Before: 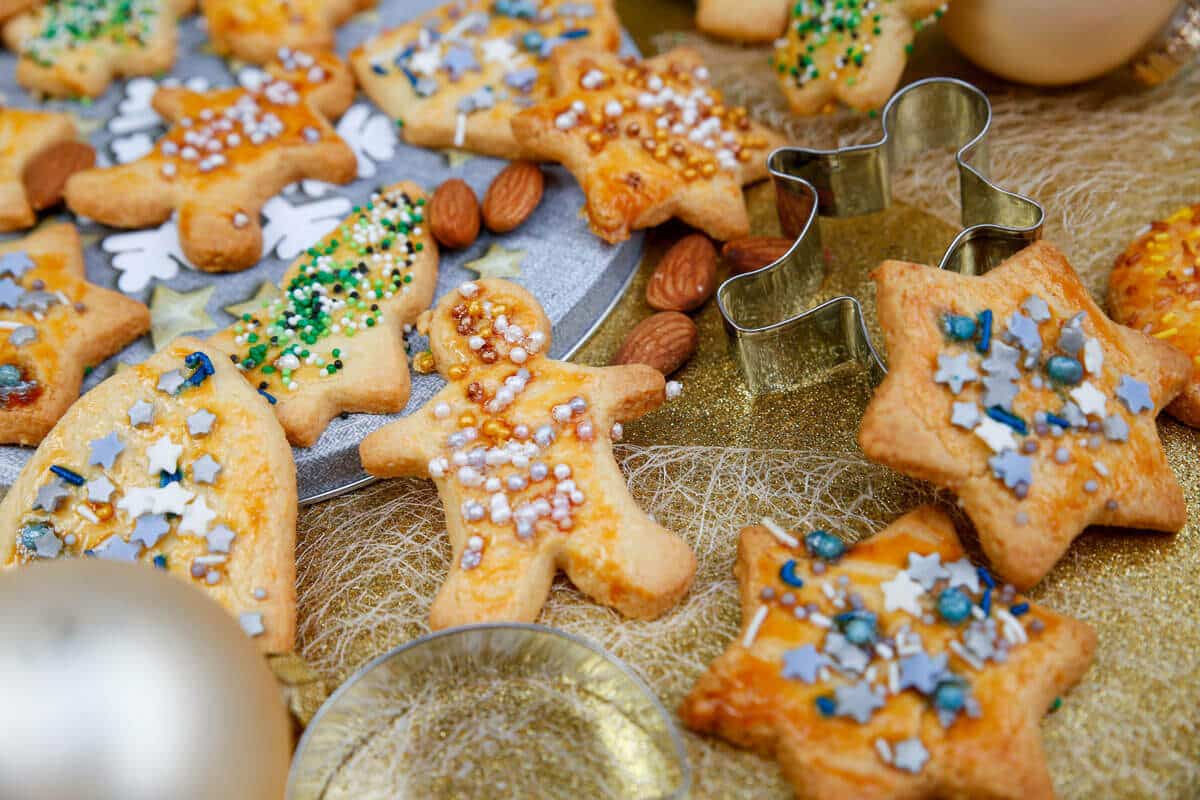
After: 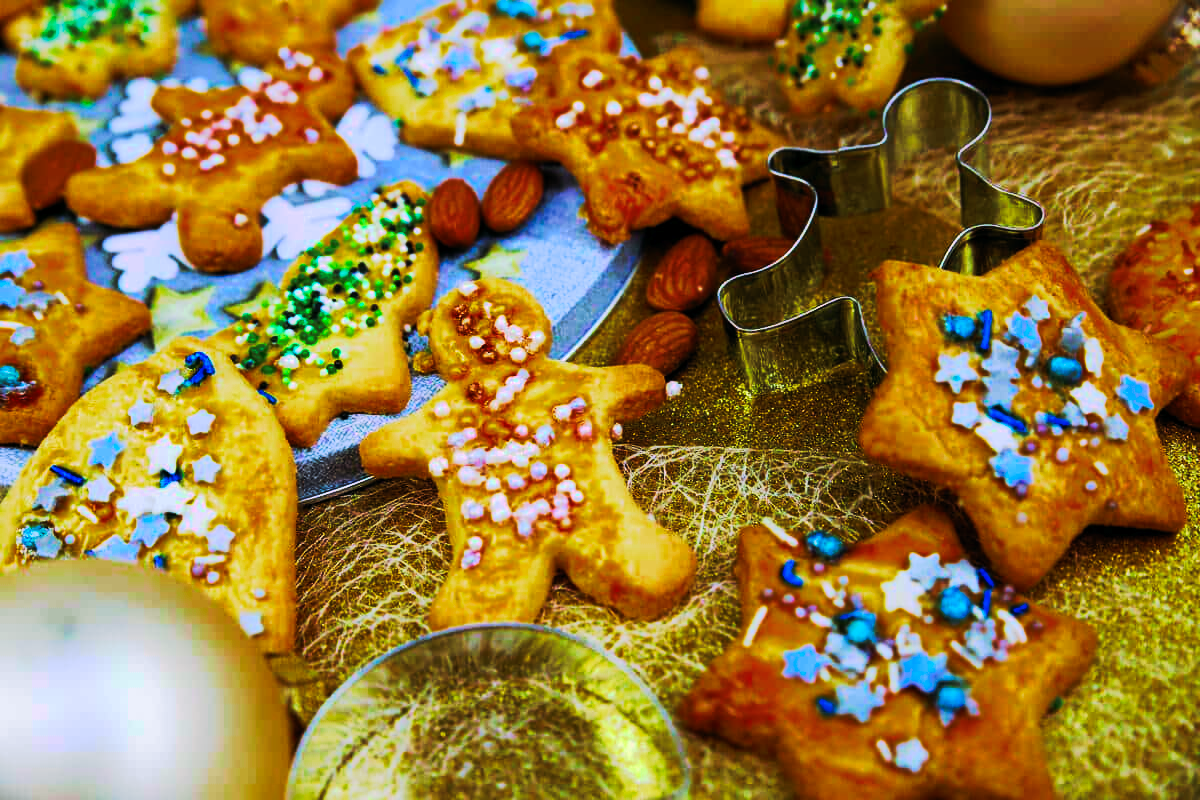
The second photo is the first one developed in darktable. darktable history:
tone curve: curves: ch0 [(0, 0) (0.003, 0.006) (0.011, 0.006) (0.025, 0.008) (0.044, 0.014) (0.069, 0.02) (0.1, 0.025) (0.136, 0.037) (0.177, 0.053) (0.224, 0.086) (0.277, 0.13) (0.335, 0.189) (0.399, 0.253) (0.468, 0.375) (0.543, 0.521) (0.623, 0.671) (0.709, 0.789) (0.801, 0.841) (0.898, 0.889) (1, 1)], preserve colors none
color look up table: target L [101.31, 74.35, 94.26, 93.35, 59.94, 55.9, 56.31, 54.2, 42.74, 44.67, 27.64, 202.15, 64.28, 68.5, 52.24, 51.43, 57.72, 53.62, 49.34, 44.15, 37.47, 31.94, 25.85, 0.169, 88.39, 62.02, 63.51, 61.99, 55.27, 61.99, 60.91, 49.46, 53.62, 34.11, 40.36, 26.98, 26.51, 7.202, 95.77, 95.14, 92.64, 86.55, 65.75, 74.89, 64.29, 64.89, 51.9, 52.49, 38.52], target a [-25.67, -29.74, -104.04, -93.26, -32.28, -14.72, -28.59, -26.79, -27.64, -21.19, -22.5, 0, 17.56, 50.26, 40.55, 8.261, 21.4, 45.15, 19.9, 36.09, 35.23, 39.21, 13.11, 0.754, 41.62, 77.87, 62.47, 77.95, 10.96, 77.95, 75.07, 40.33, 55.73, -1.927, 49.56, 39.75, 41.76, 15.76, -64.99, -86.17, -82.07, -74.71, -9.522, -37.7, 3.339, -14.3, -7.282, 16.67, -10.21], target b [67.28, 49.16, 62.25, 60.16, 32.61, 32.45, 30.2, 30.29, 33.33, 15.58, 30.18, -0.002, 40.14, 2.435, 44.72, 36.81, 7.556, 41.53, 36.73, 15.27, 41.83, 36.65, 36.64, 0.27, -21.98, -71.21, -68.81, -71.26, -83.44, -71.26, -72.12, -2.035, -84.81, -0.773, -106.53, -4.773, -31.67, -33.07, -14.33, -19.21, -22.46, 9.403, -67.58, -13.25, -68.26, -48.52, -17.37, -87.24, -13.87], num patches 49
